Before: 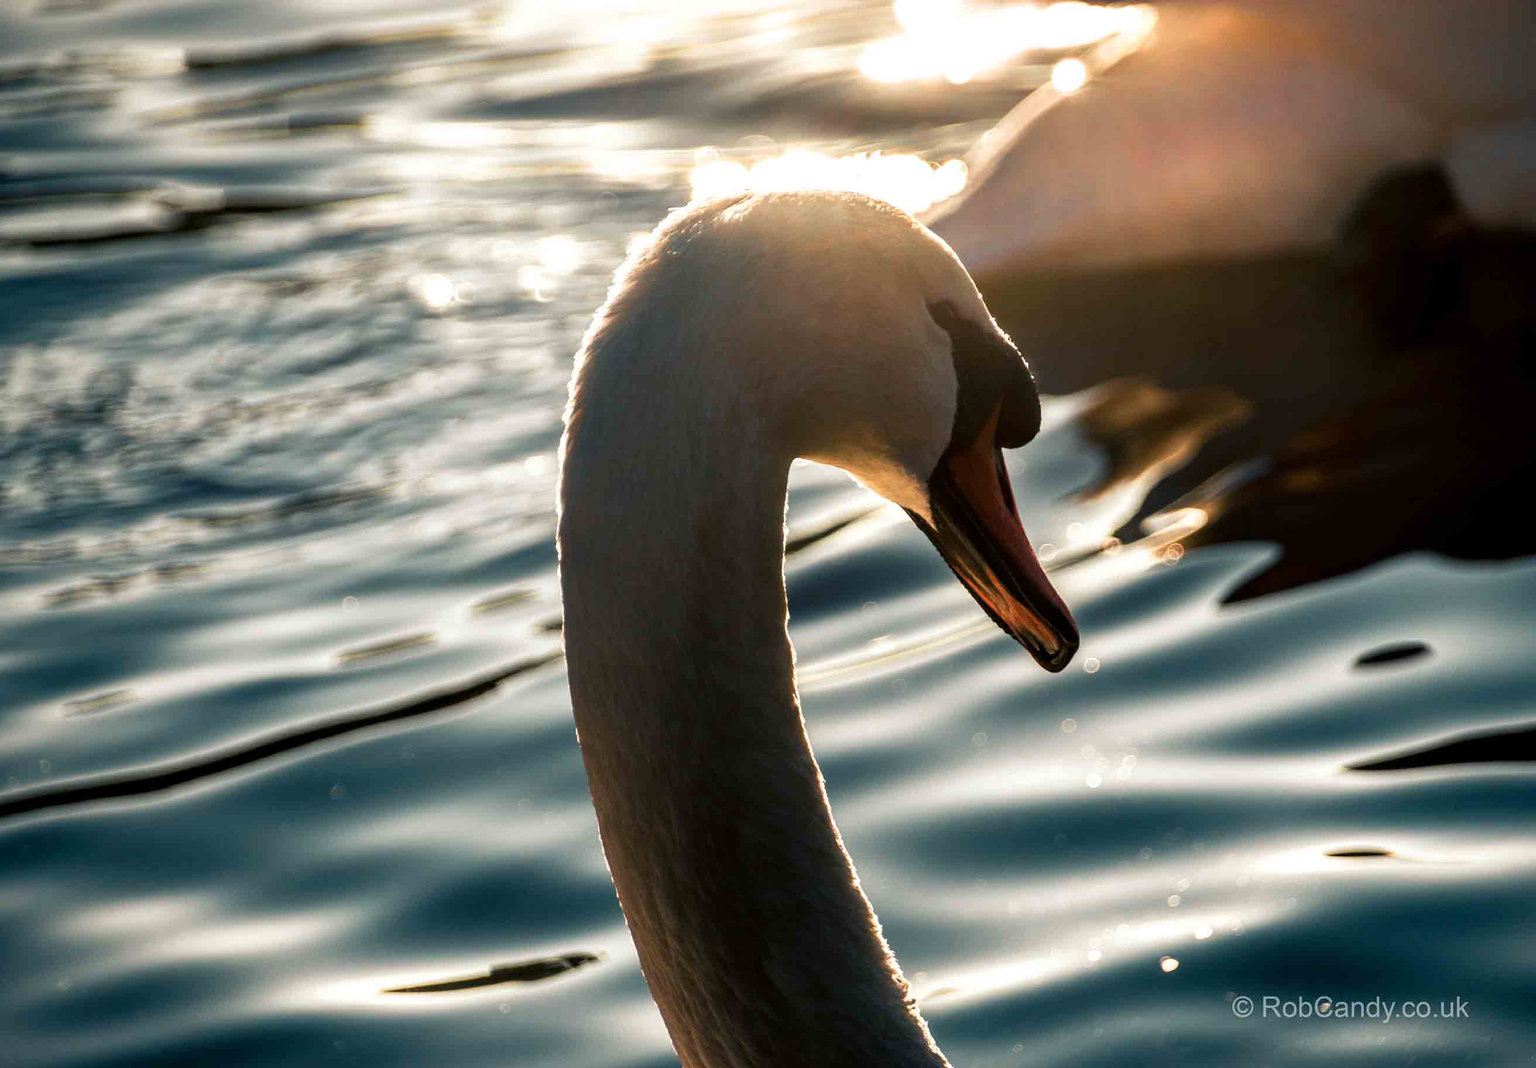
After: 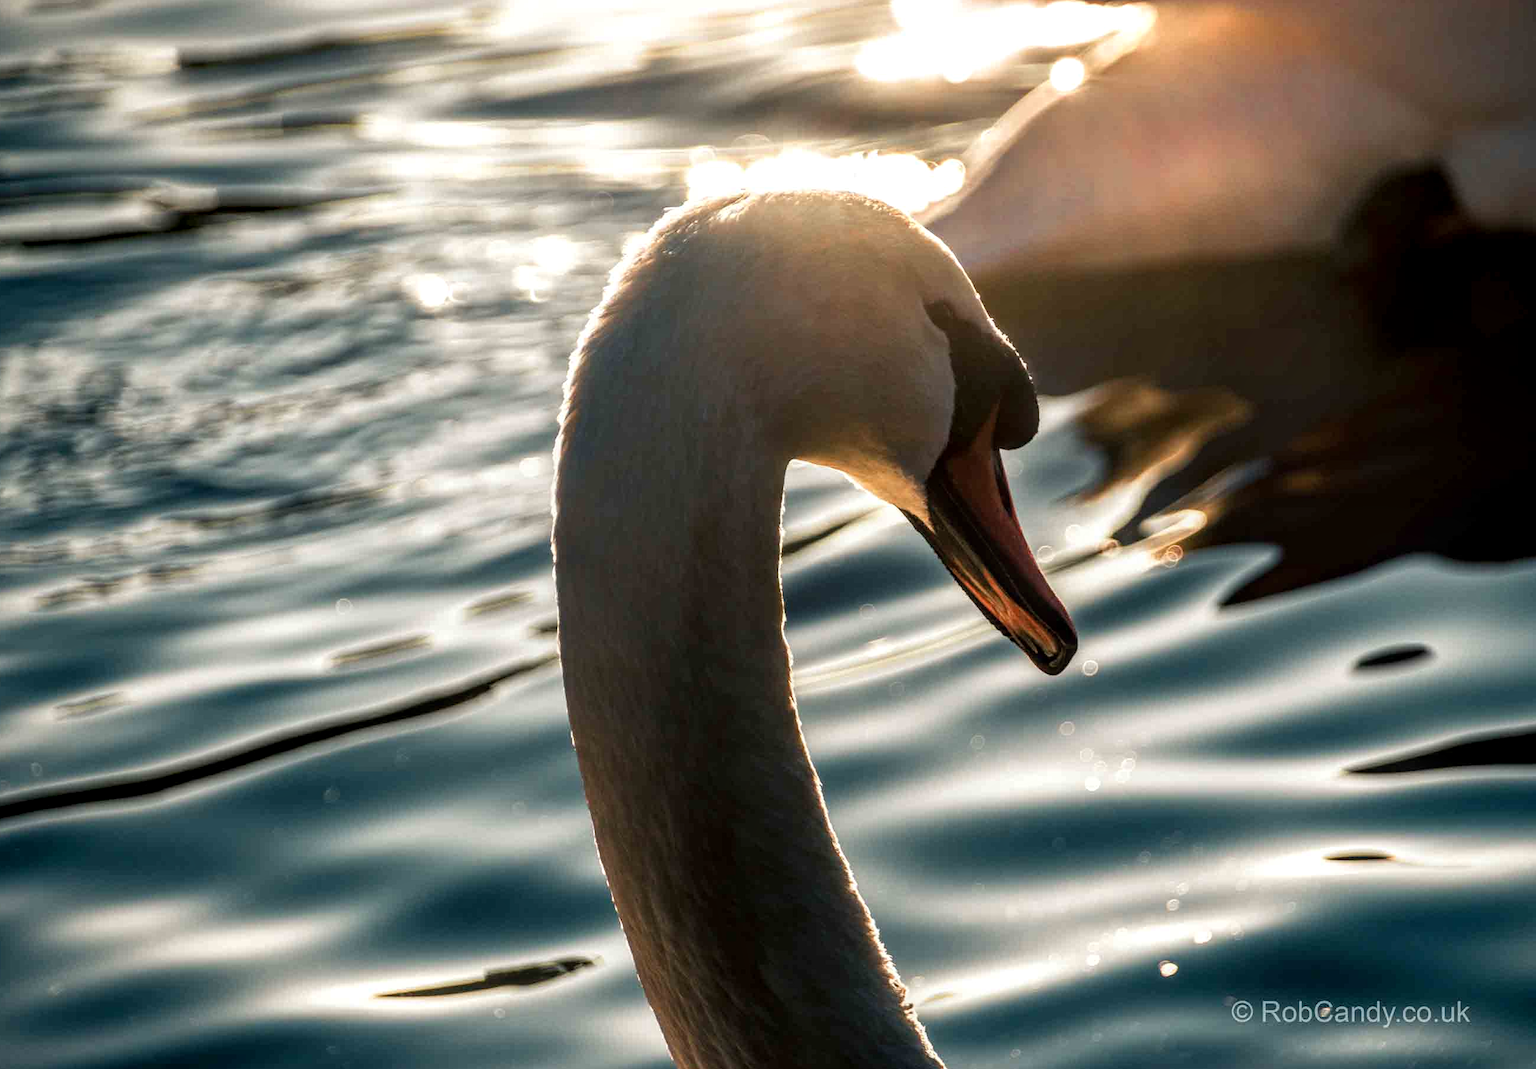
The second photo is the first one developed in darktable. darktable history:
local contrast: on, module defaults
crop and rotate: left 0.614%, top 0.179%, bottom 0.309%
